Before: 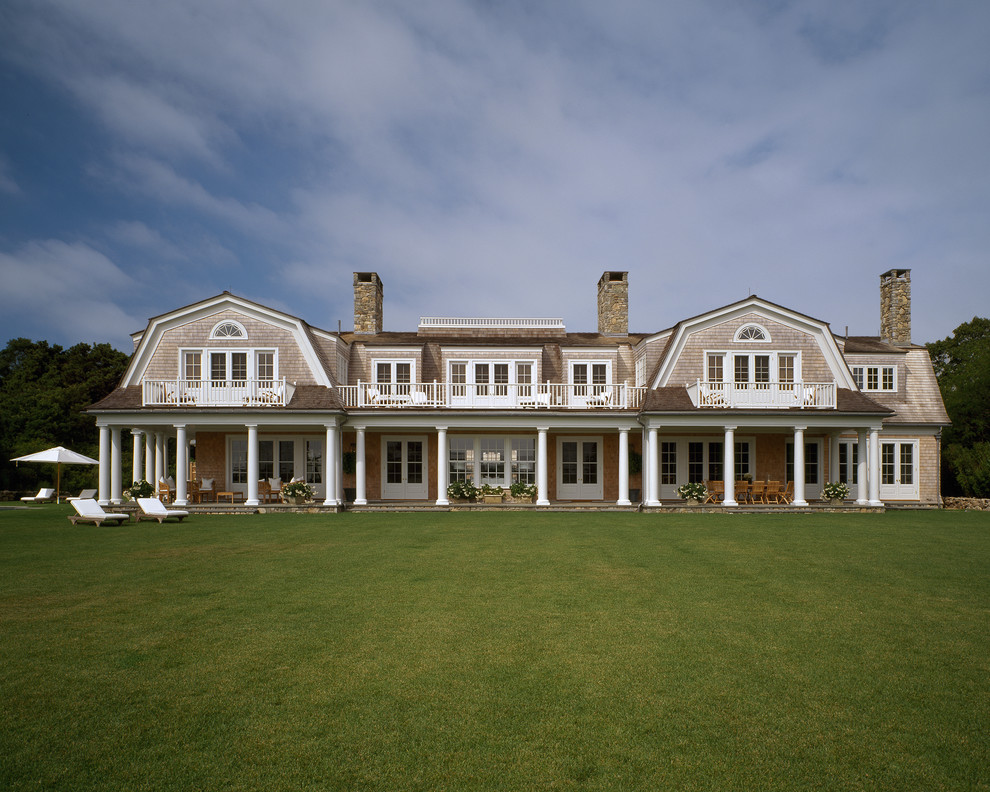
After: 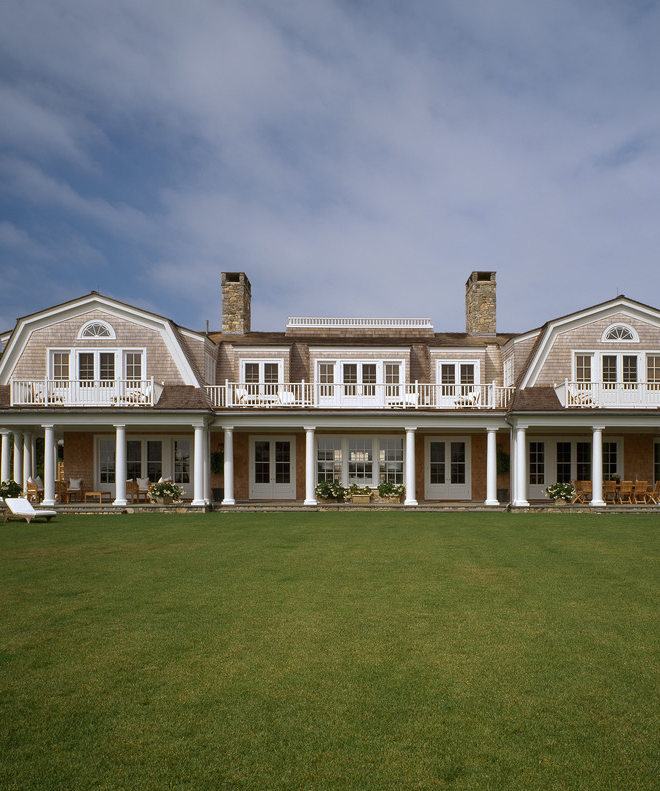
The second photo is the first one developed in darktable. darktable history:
crop and rotate: left 13.417%, right 19.889%
